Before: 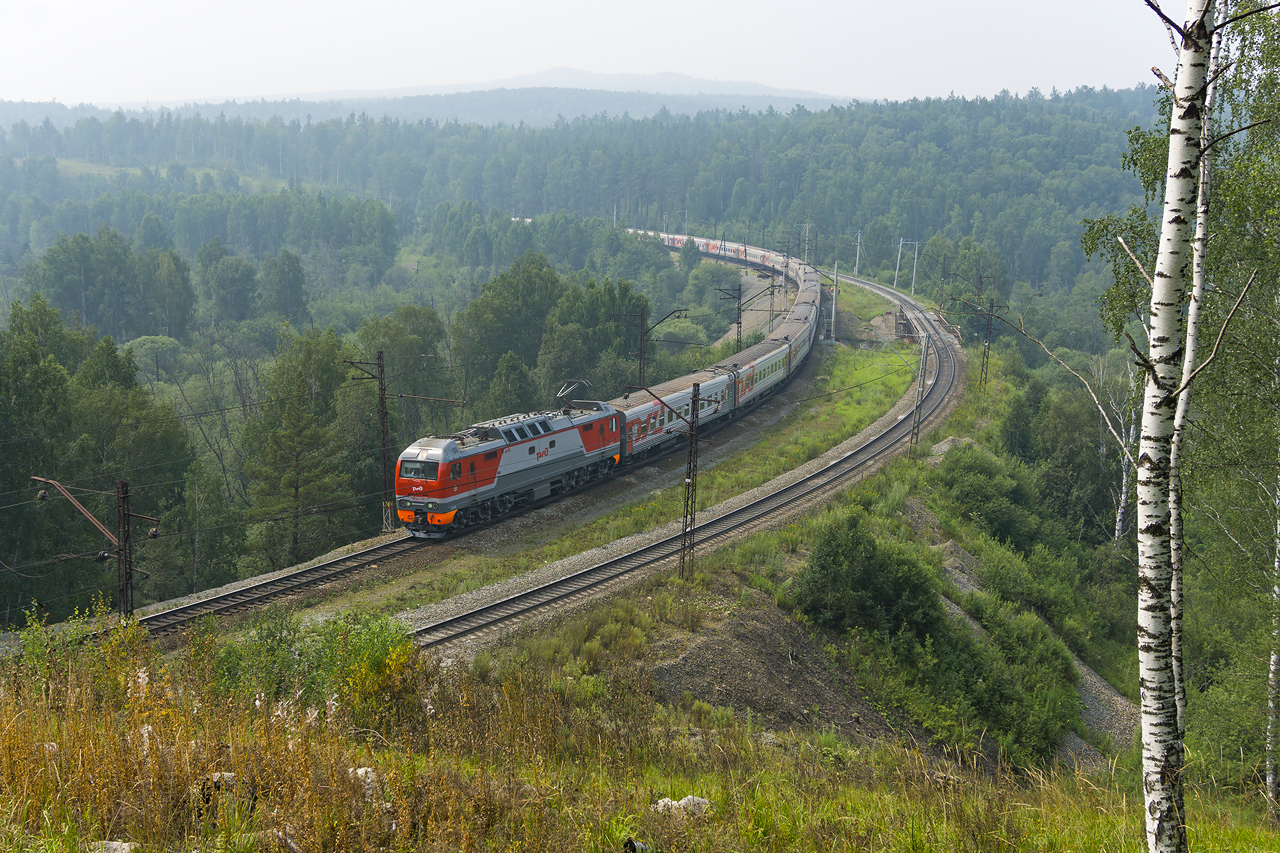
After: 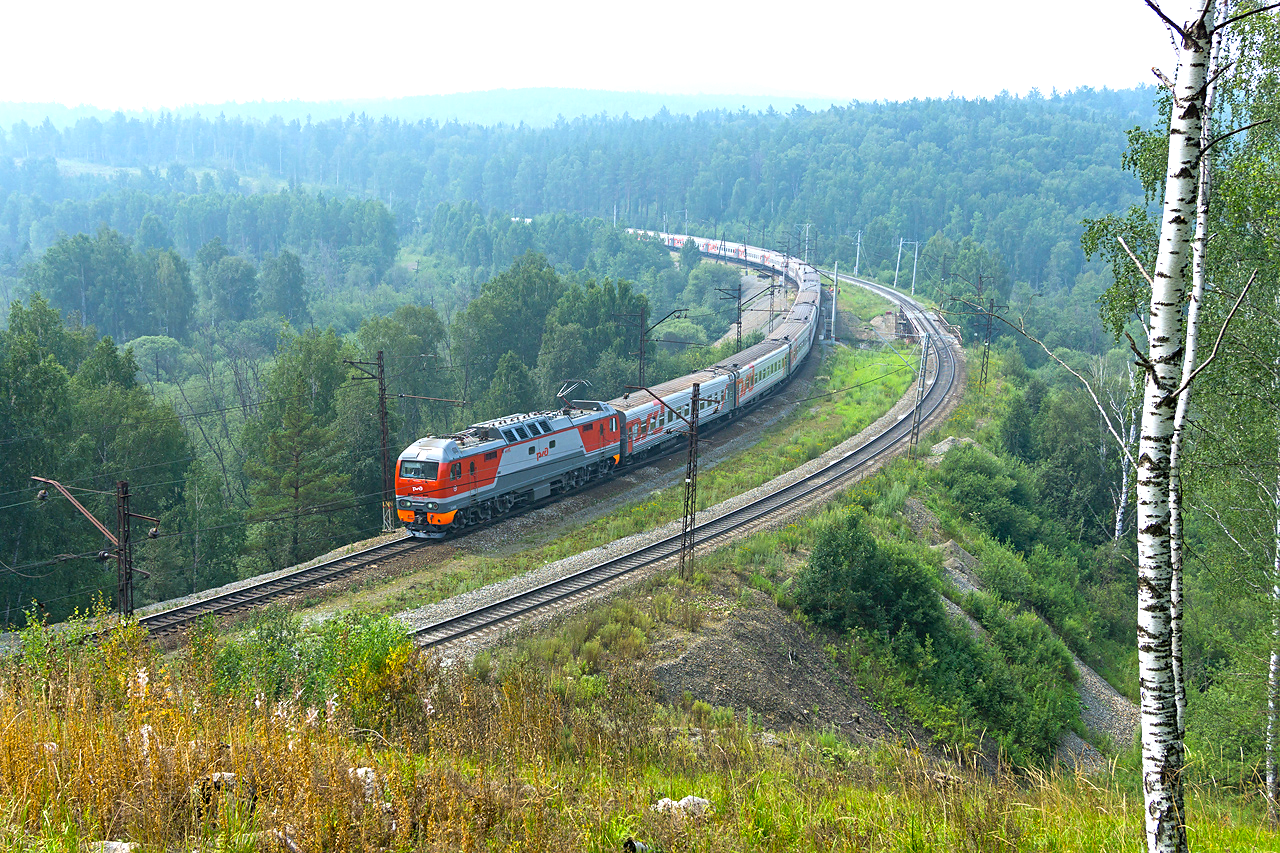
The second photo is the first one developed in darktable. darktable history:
sharpen: amount 0.2
exposure: exposure 0.77 EV, compensate highlight preservation false
white balance: red 0.954, blue 1.079
